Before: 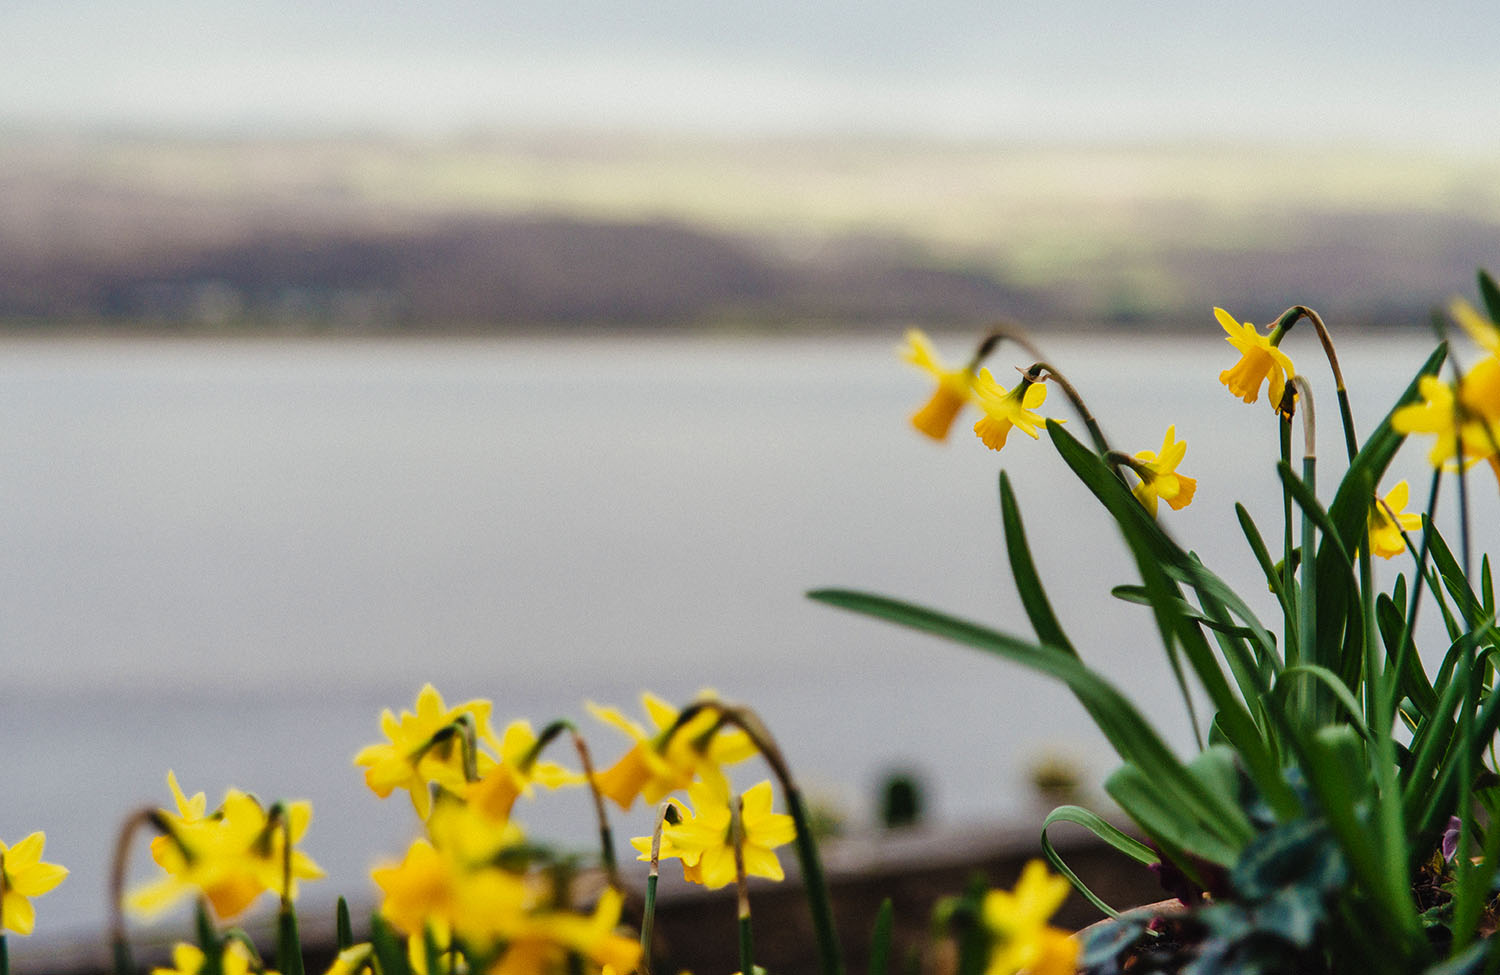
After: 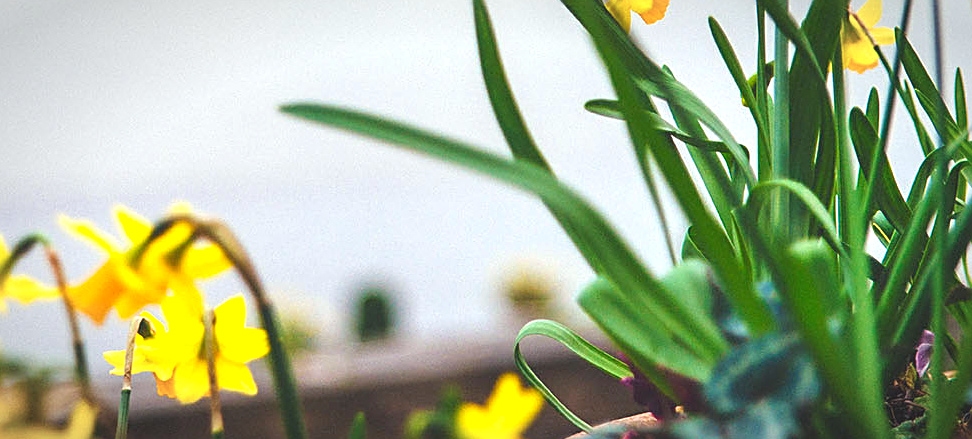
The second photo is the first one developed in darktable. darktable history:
contrast brightness saturation: contrast -0.279
crop and rotate: left 35.2%, top 49.99%, bottom 4.973%
color calibration: illuminant as shot in camera, x 0.358, y 0.373, temperature 4628.91 K
vignetting: brightness -0.396, saturation -0.299, automatic ratio true
color balance rgb: shadows lift › luminance -9.255%, highlights gain › luminance 5.557%, highlights gain › chroma 2.555%, highlights gain › hue 90.69°, perceptual saturation grading › global saturation -0.036%, perceptual brilliance grading › global brilliance 10.039%, perceptual brilliance grading › shadows 14.317%
sharpen: on, module defaults
exposure: black level correction 0, exposure 1.179 EV, compensate highlight preservation false
